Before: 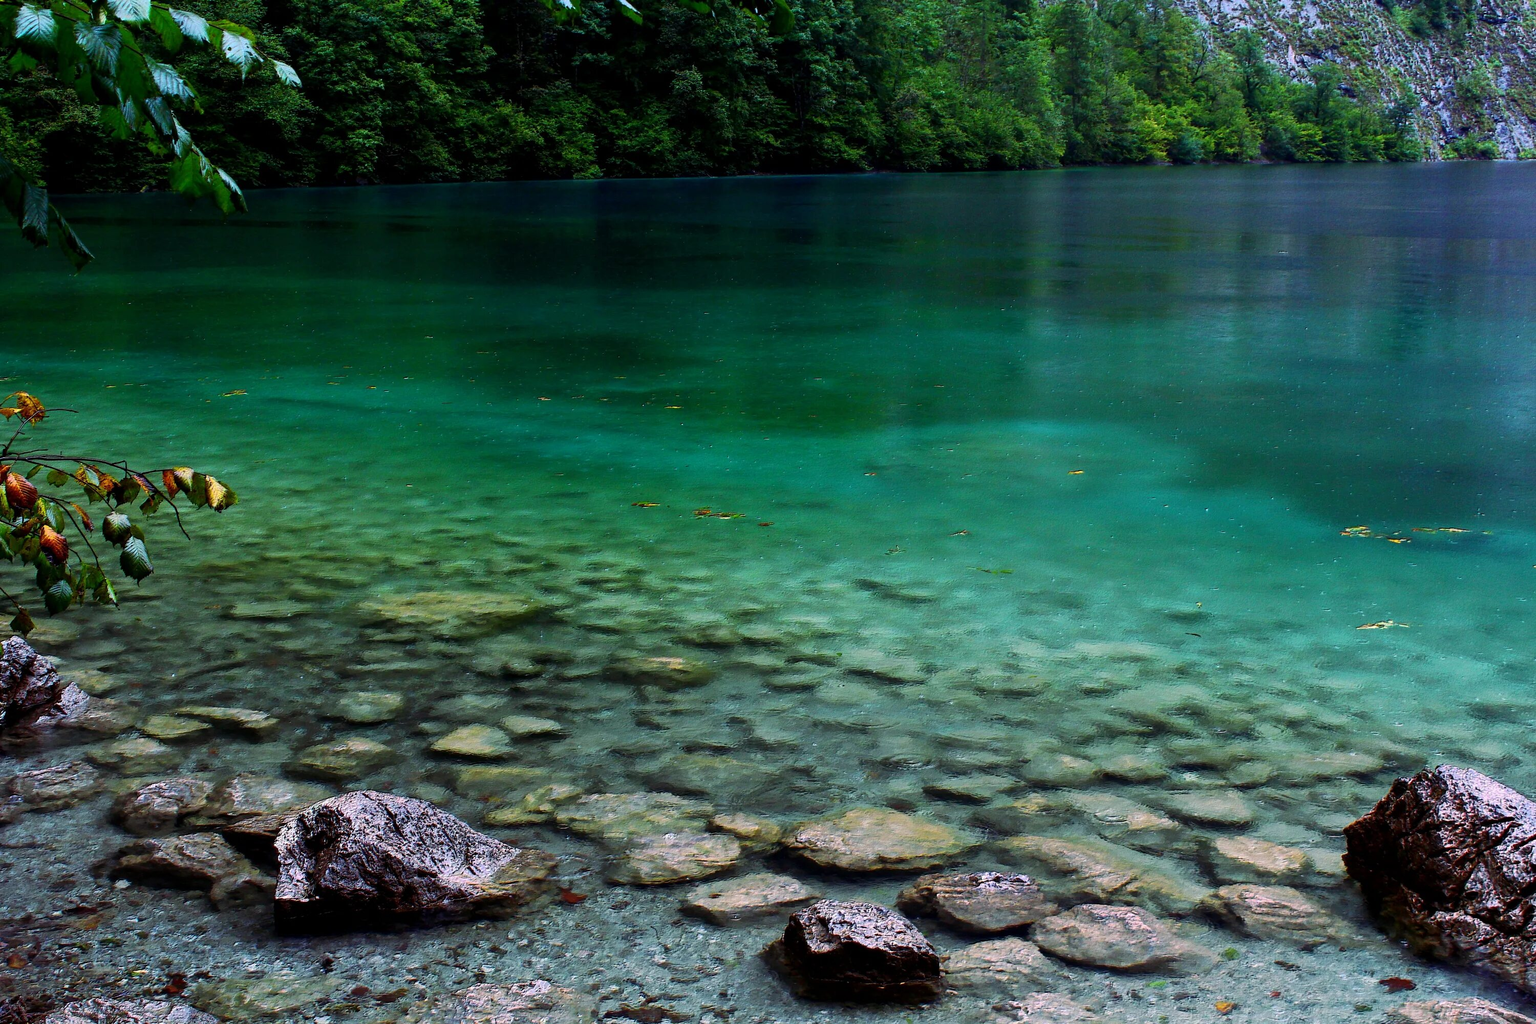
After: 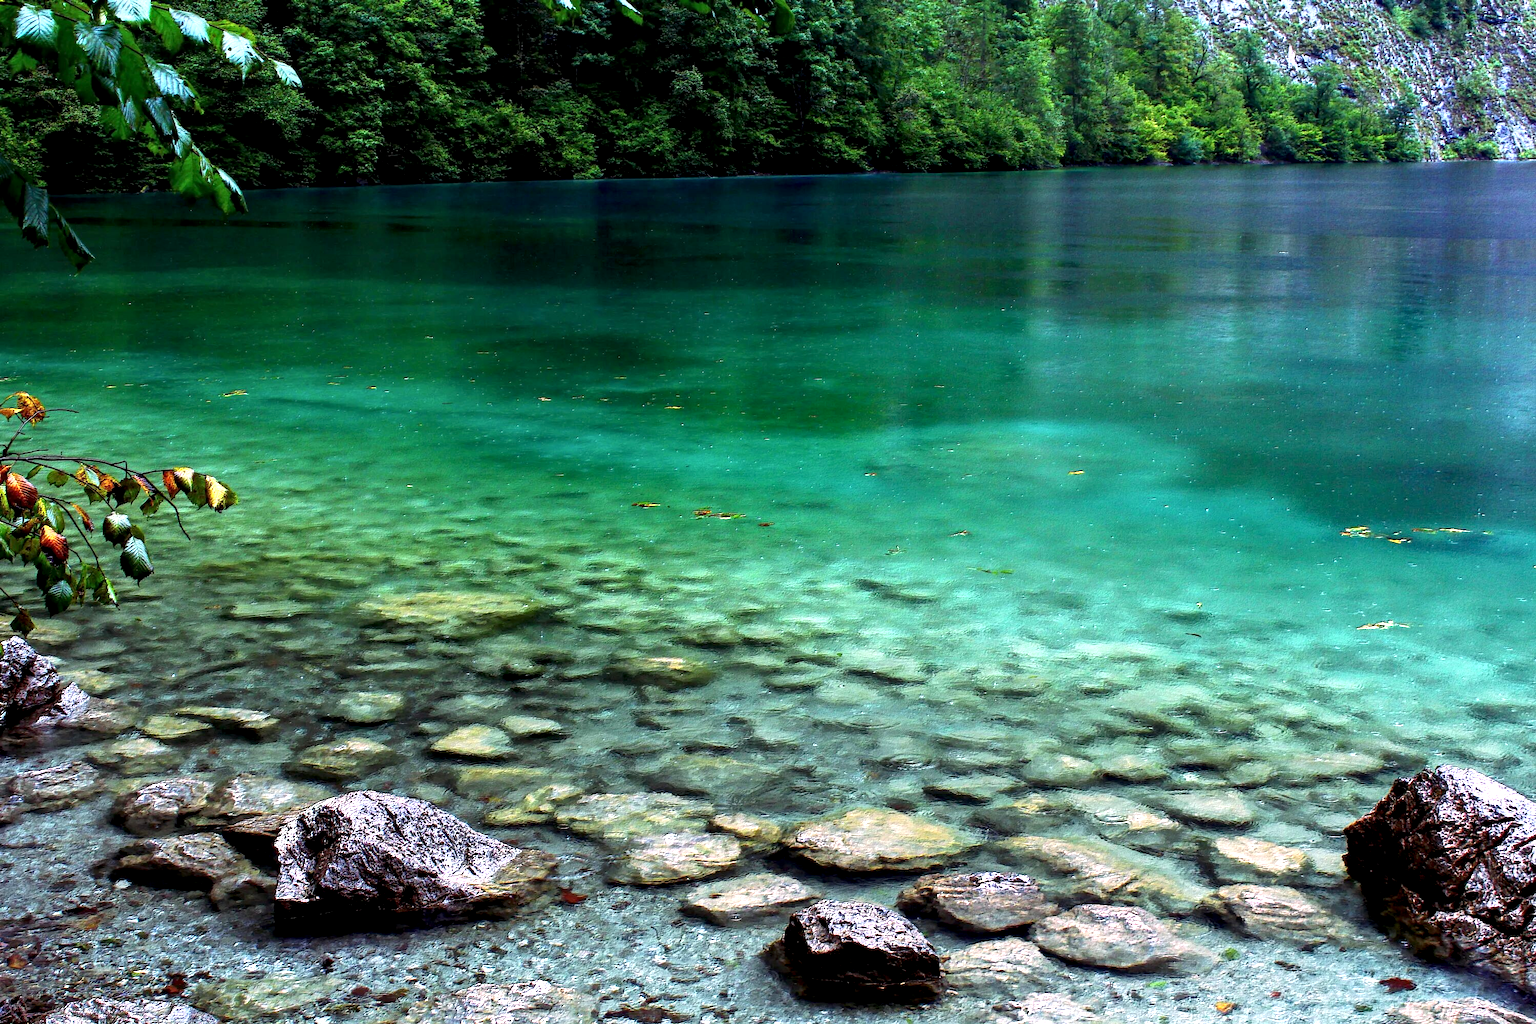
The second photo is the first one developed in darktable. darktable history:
local contrast: highlights 28%, shadows 74%, midtone range 0.749
exposure: exposure 0.943 EV, compensate highlight preservation false
